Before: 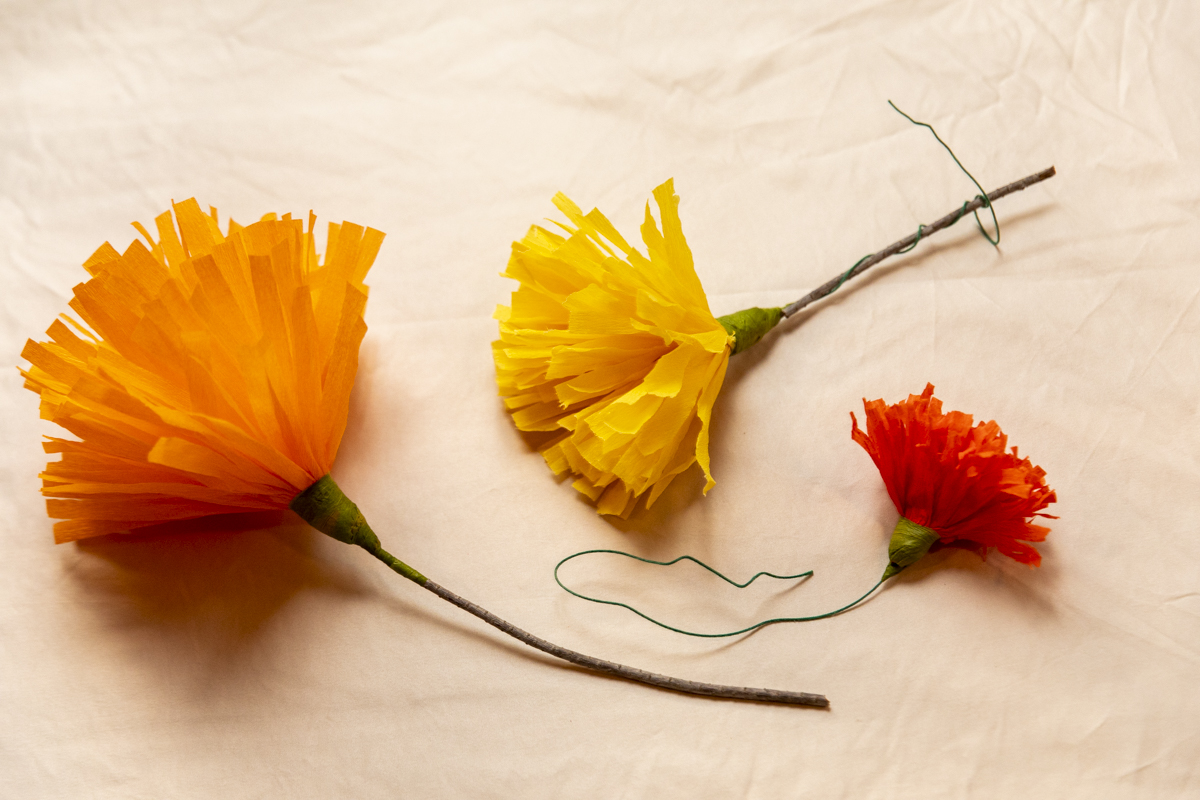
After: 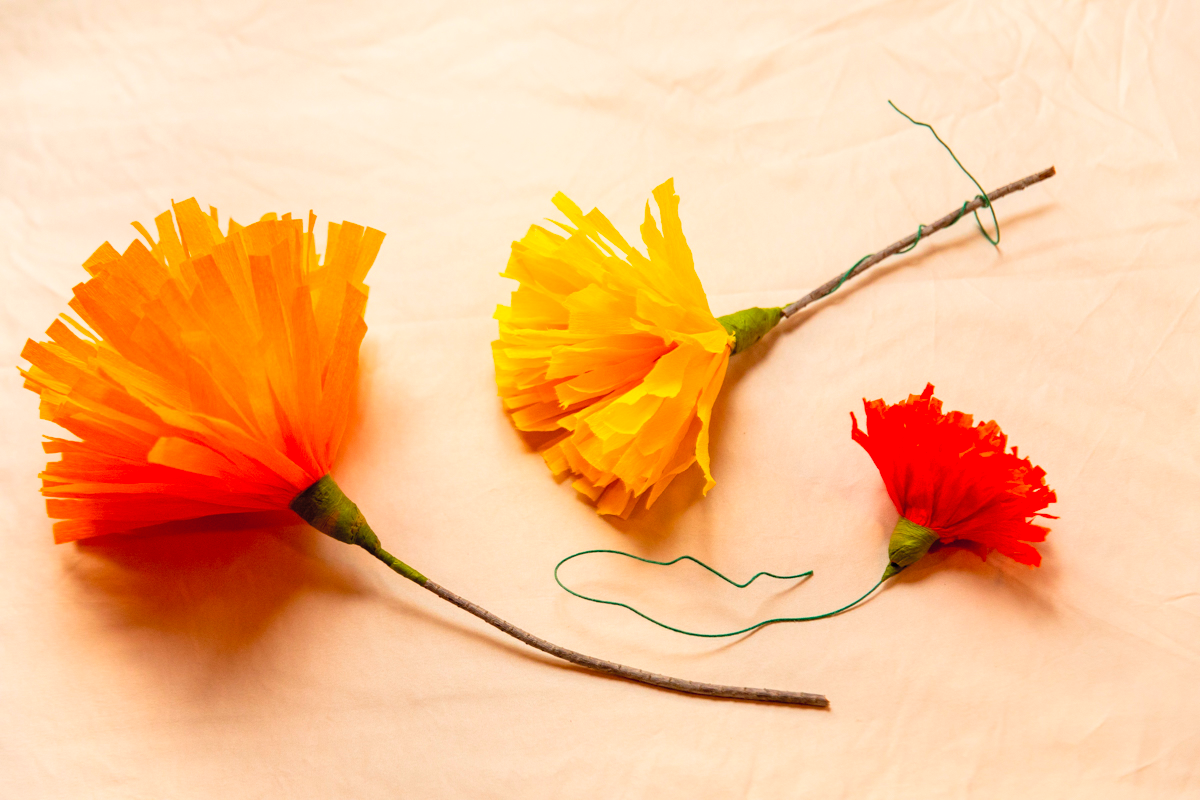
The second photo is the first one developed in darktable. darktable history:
contrast brightness saturation: contrast 0.066, brightness 0.172, saturation 0.4
